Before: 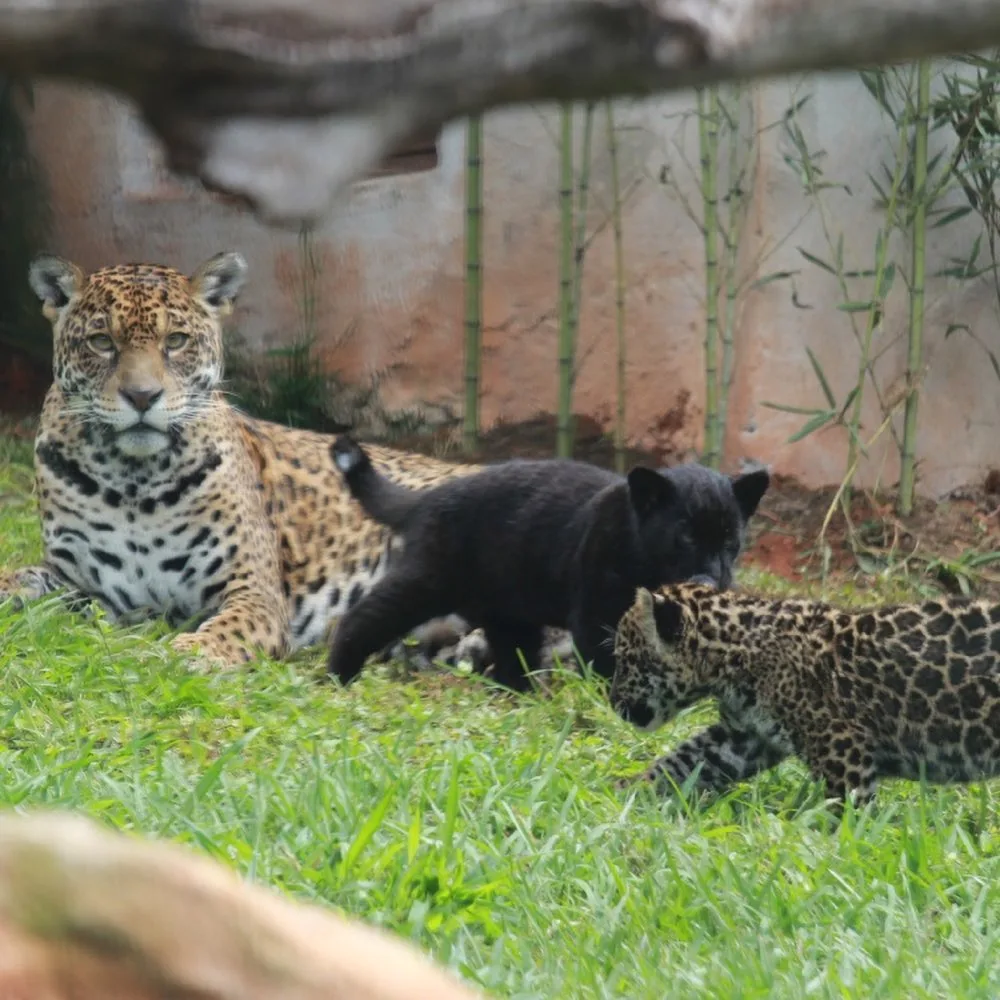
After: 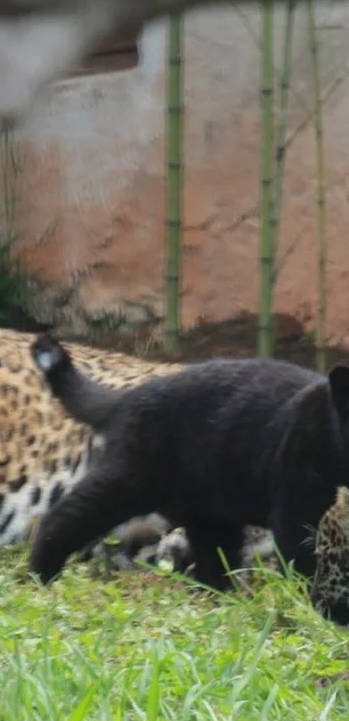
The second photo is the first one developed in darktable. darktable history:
crop and rotate: left 29.924%, top 10.178%, right 35.148%, bottom 17.665%
tone equalizer: mask exposure compensation -0.502 EV
